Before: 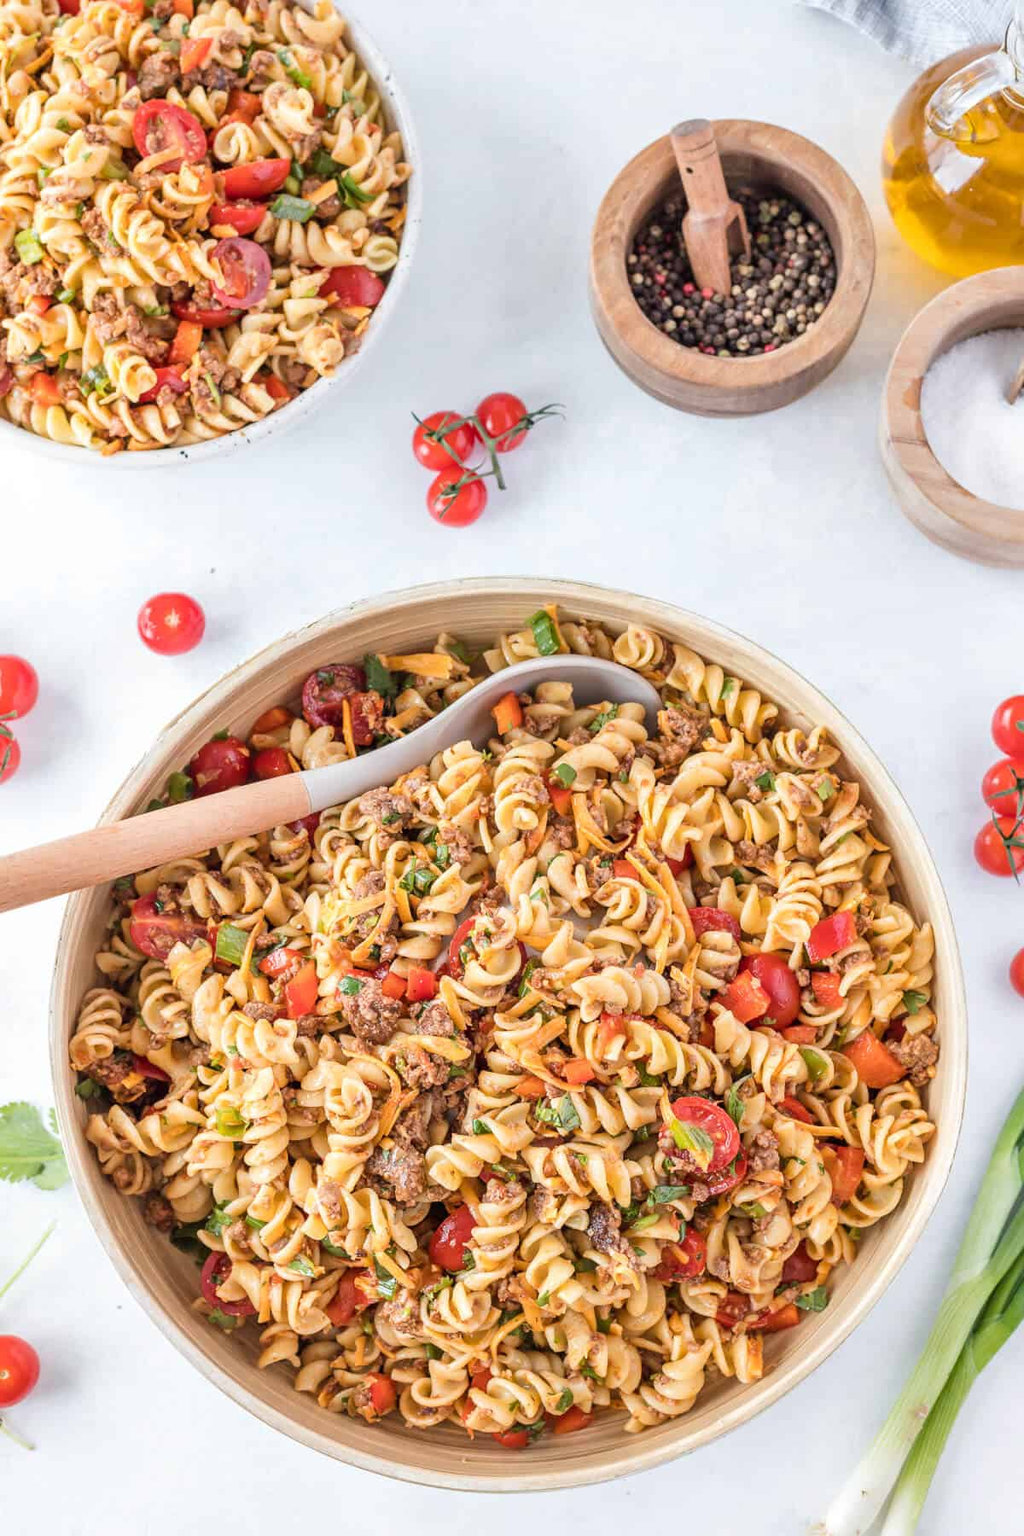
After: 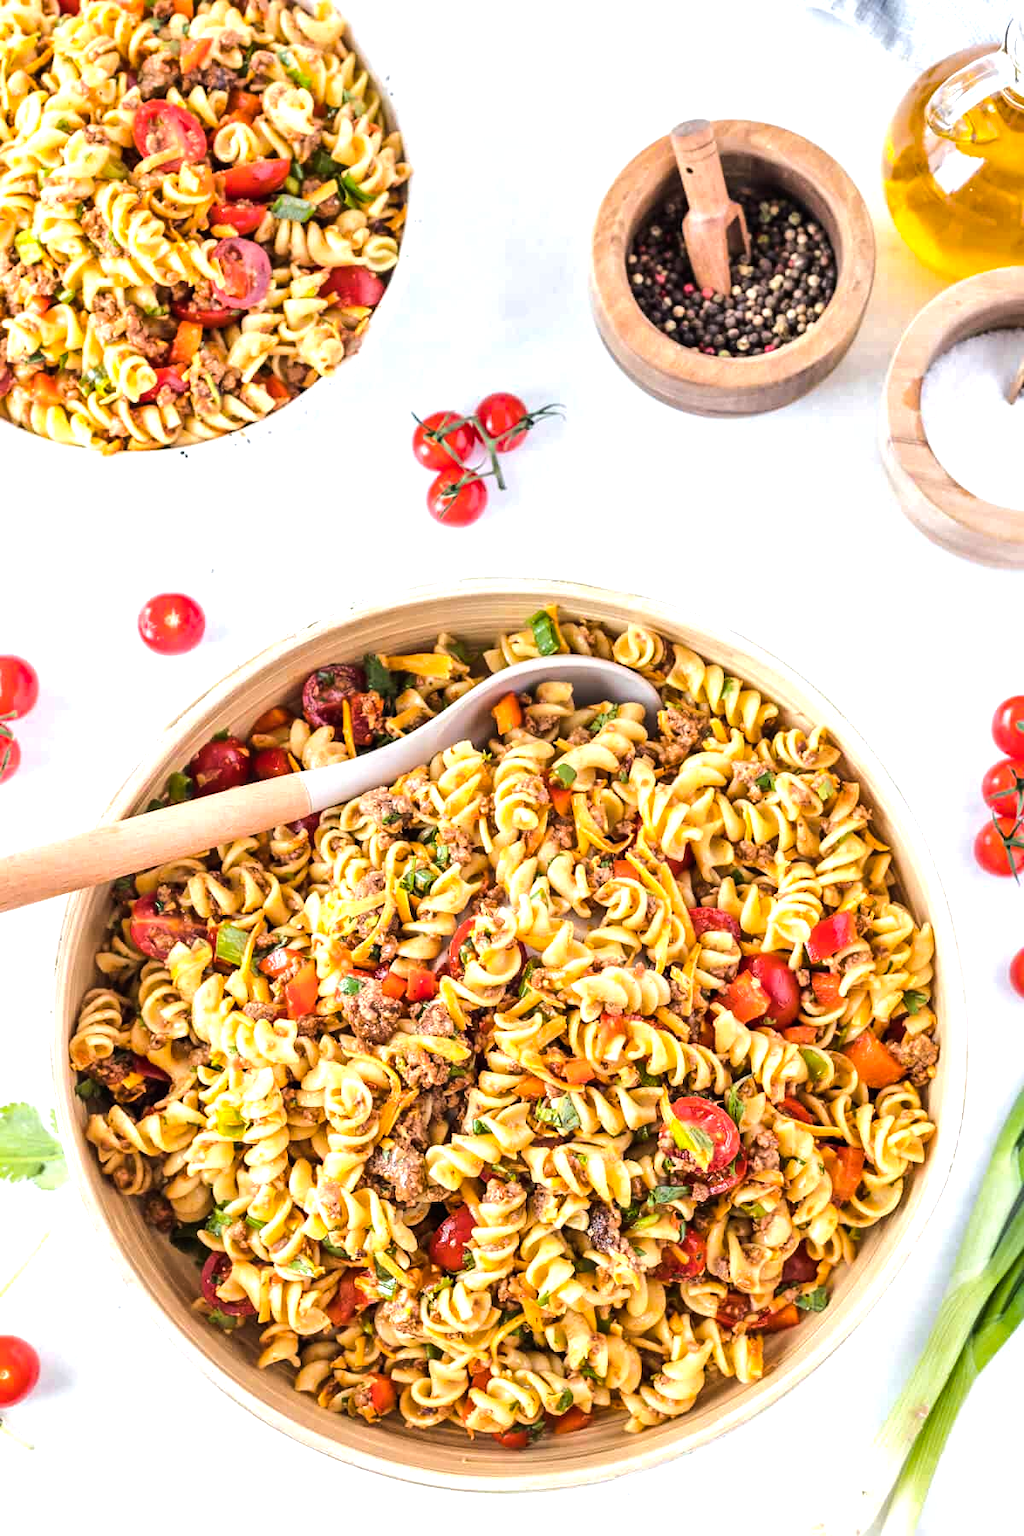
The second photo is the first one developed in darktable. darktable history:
color balance rgb: perceptual saturation grading › global saturation 8.722%, perceptual brilliance grading › highlights 18.515%, perceptual brilliance grading › mid-tones 32.689%, perceptual brilliance grading › shadows -31.789%, global vibrance 20%
